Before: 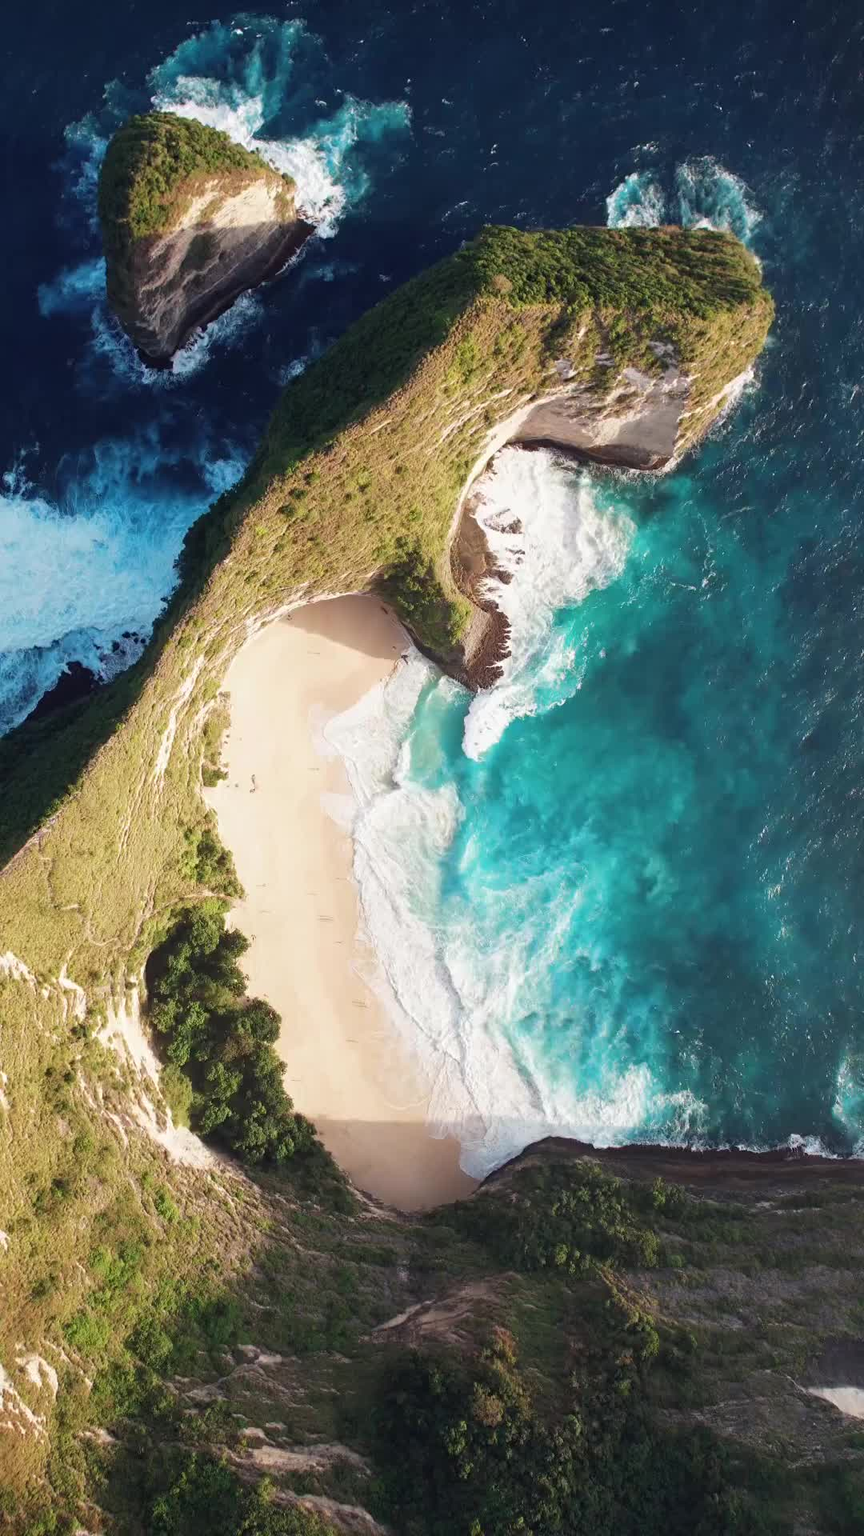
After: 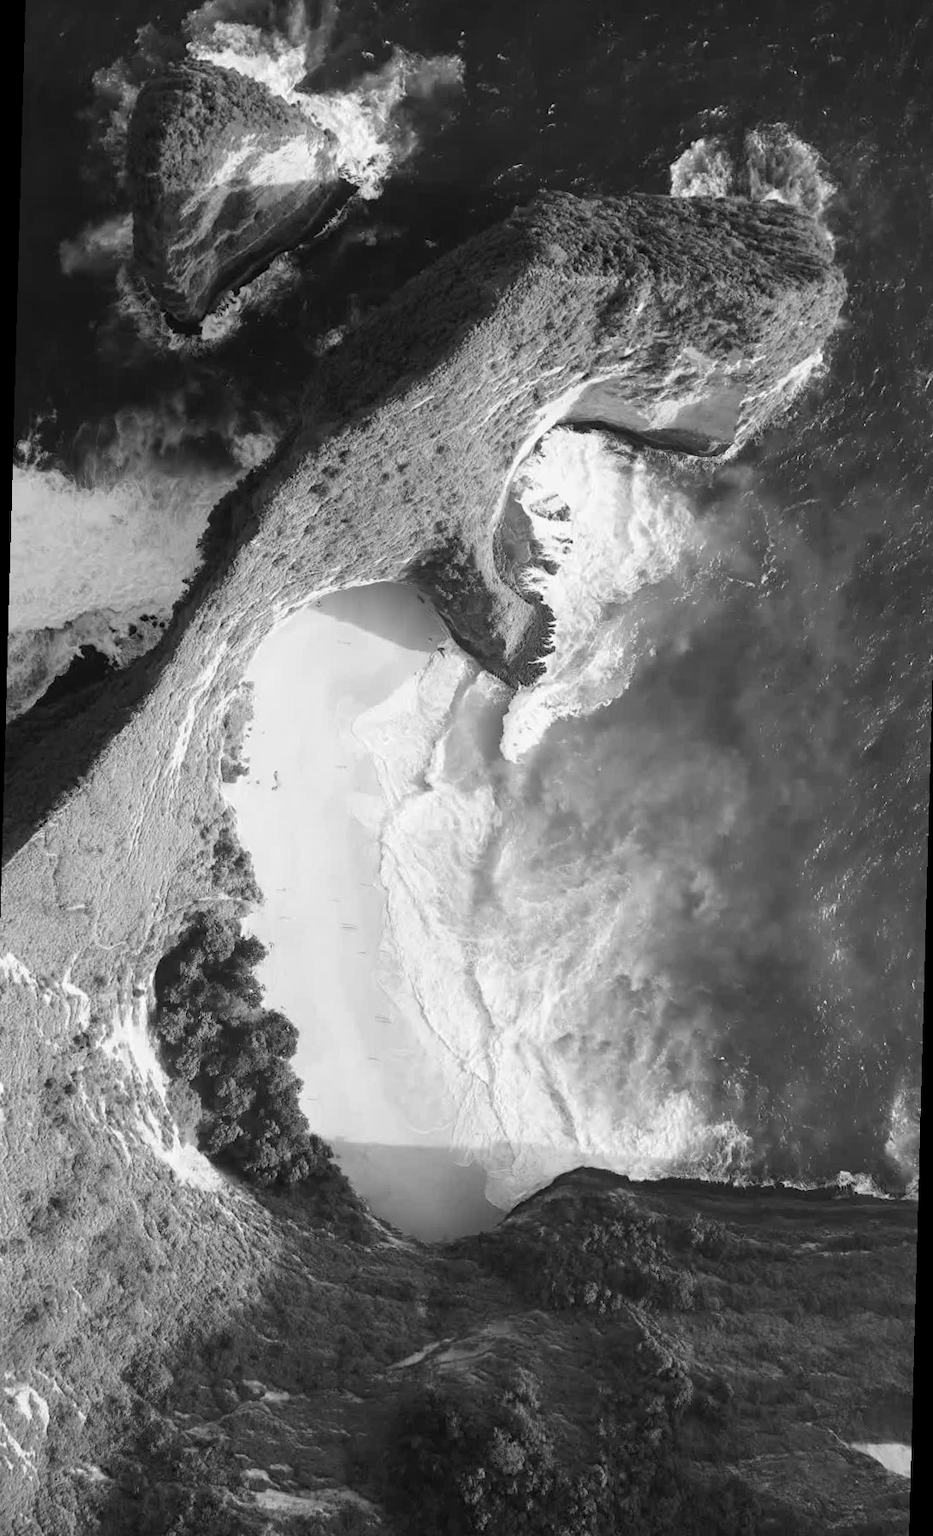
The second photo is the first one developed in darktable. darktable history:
monochrome: on, module defaults
white balance: red 0.982, blue 1.018
rotate and perspective: rotation 1.57°, crop left 0.018, crop right 0.982, crop top 0.039, crop bottom 0.961
crop: bottom 0.071%
